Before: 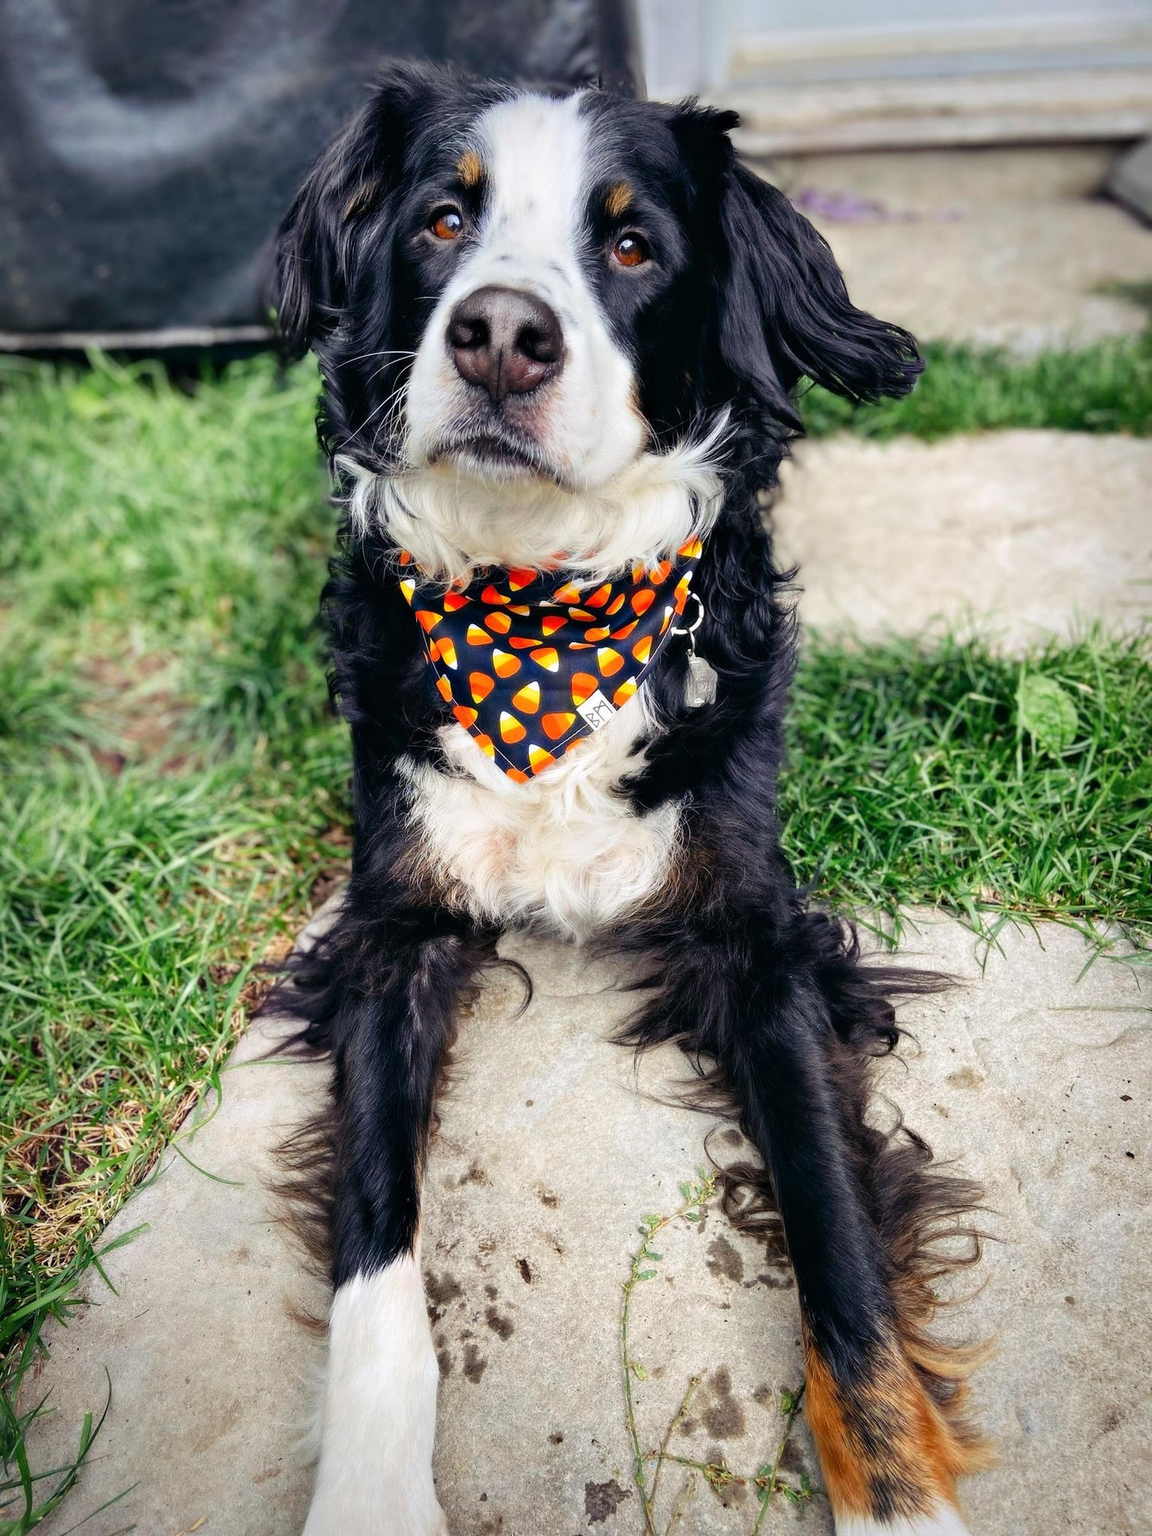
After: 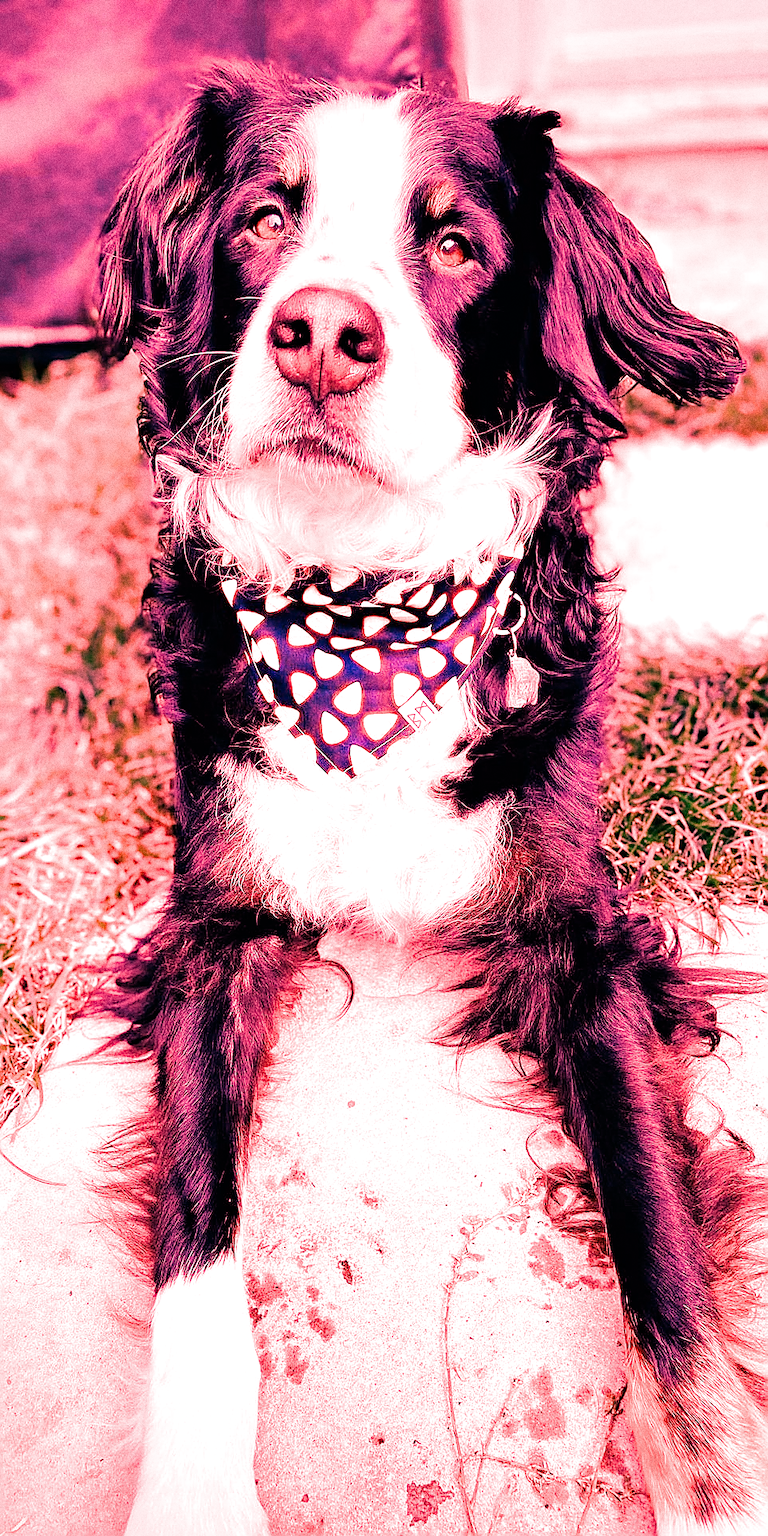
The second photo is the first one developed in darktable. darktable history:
crop and rotate: left 15.546%, right 17.787%
sharpen: radius 1.4, amount 1.25, threshold 0.7
white balance: red 4.26, blue 1.802
filmic rgb: black relative exposure -7.65 EV, white relative exposure 4.56 EV, hardness 3.61
grain: coarseness 0.09 ISO, strength 40%
